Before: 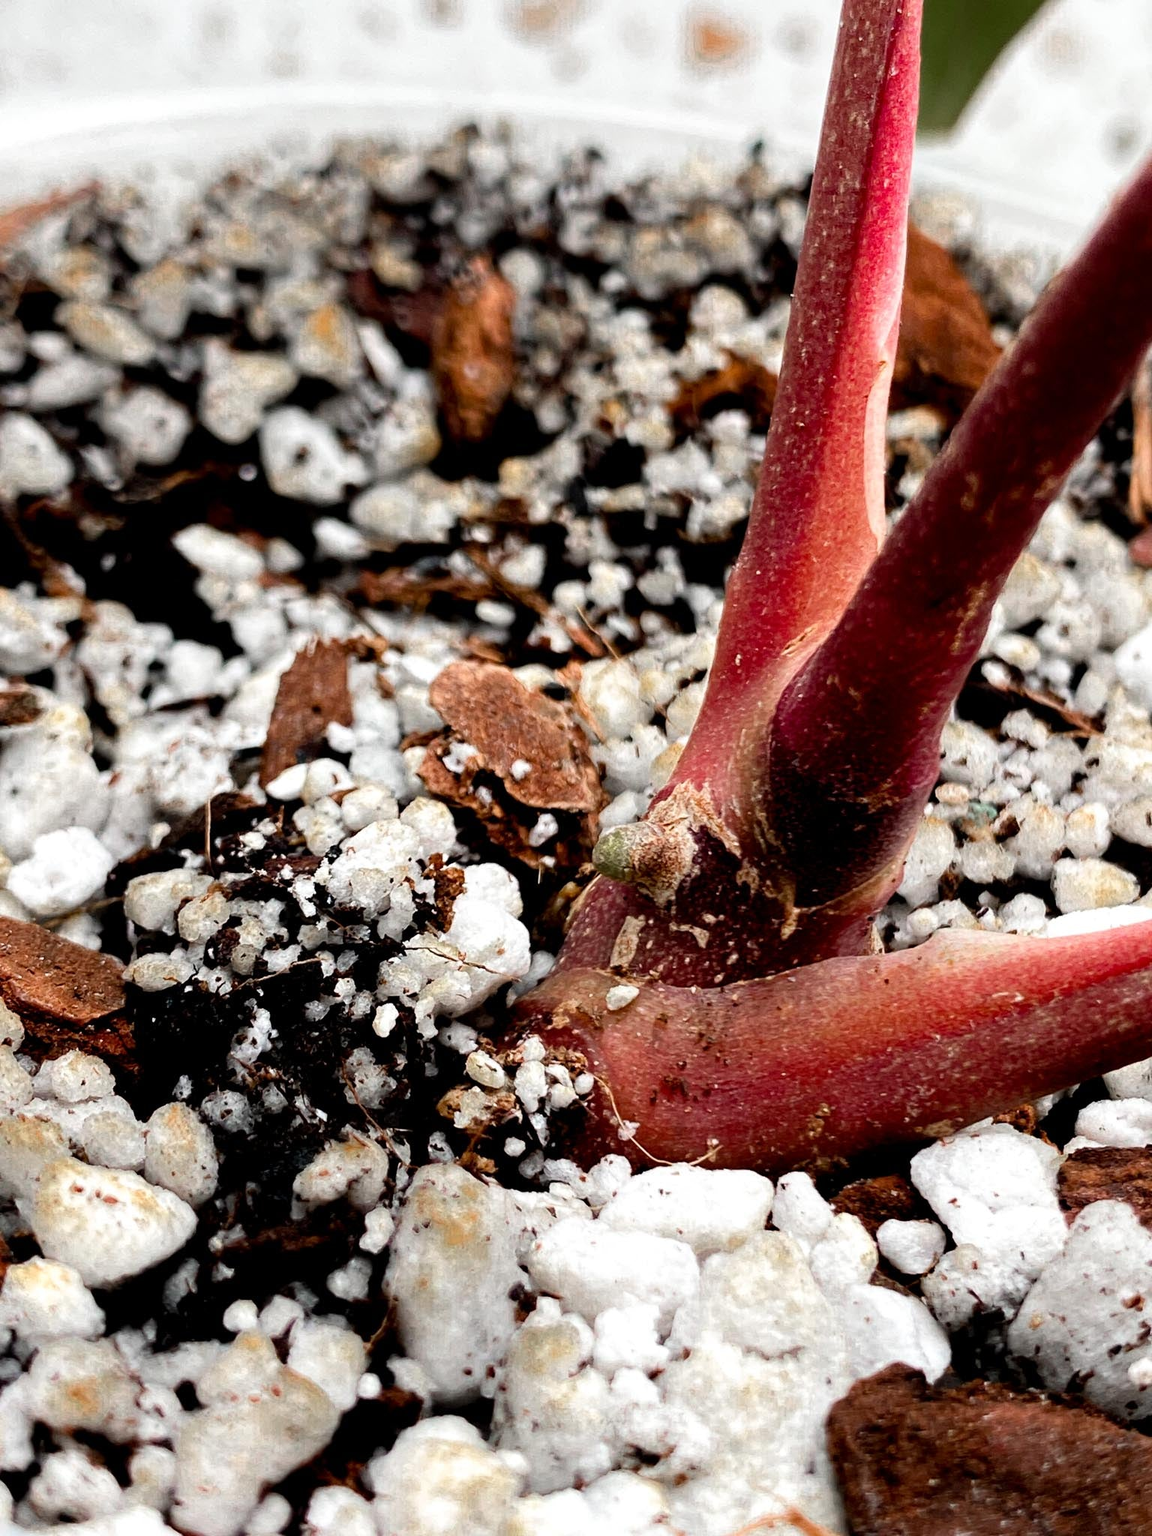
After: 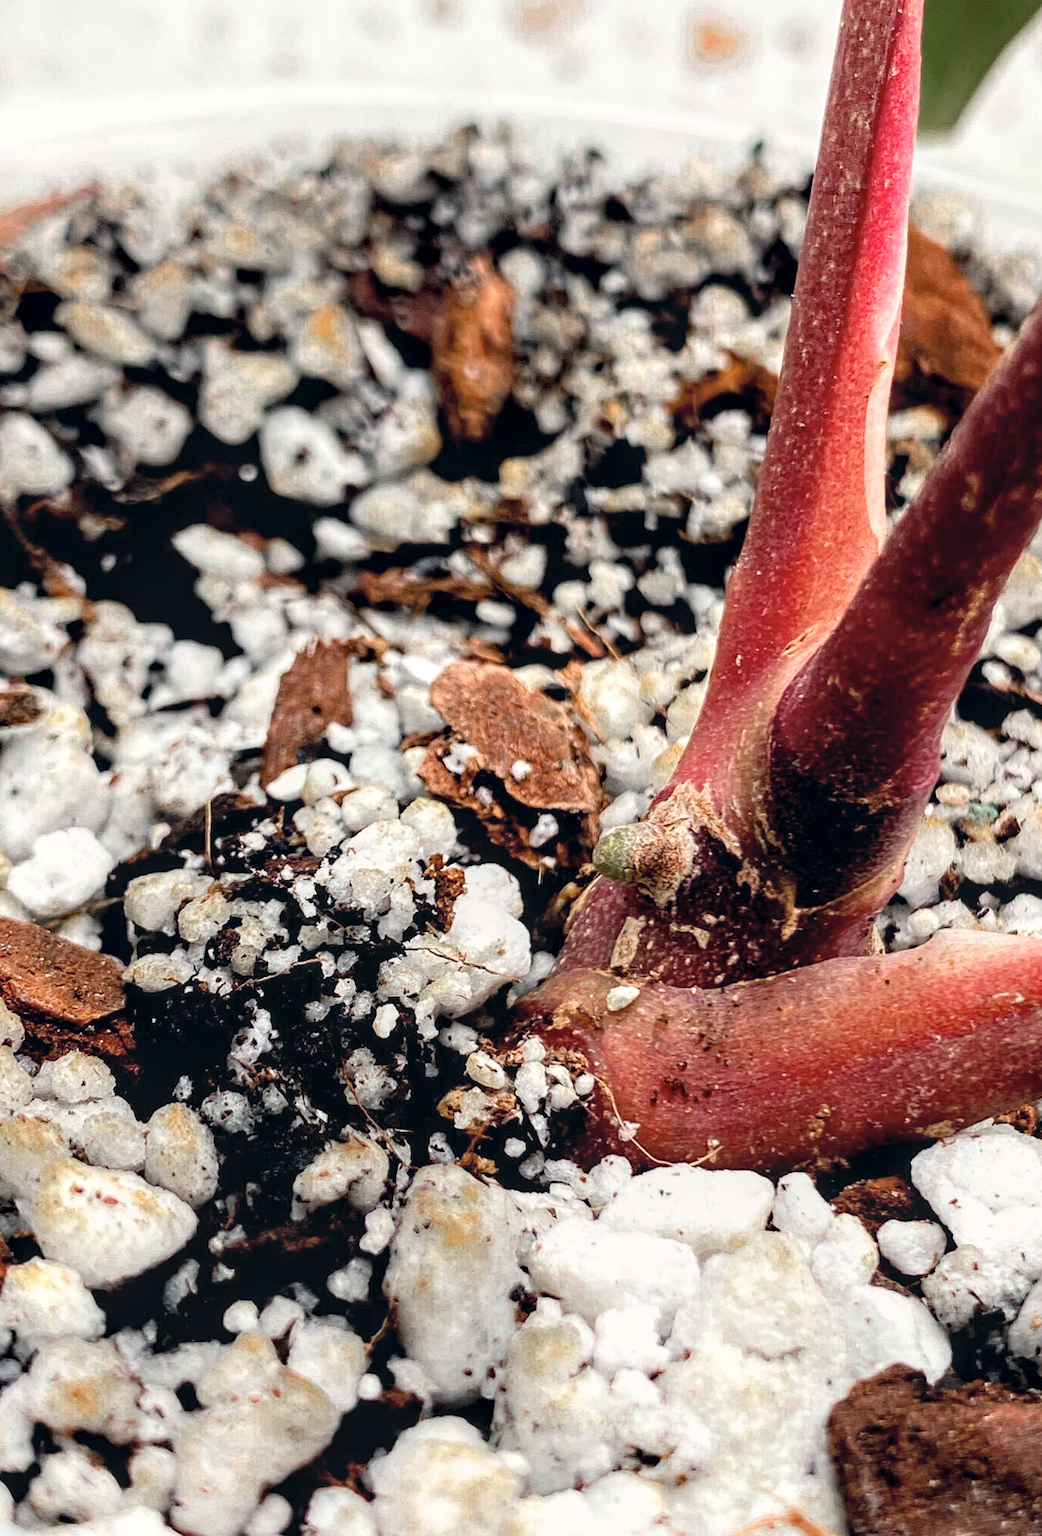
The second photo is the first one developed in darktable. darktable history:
shadows and highlights: radius 92.46, shadows -15.56, white point adjustment 0.205, highlights 33.16, compress 48.59%, soften with gaussian
local contrast: on, module defaults
contrast brightness saturation: brightness 0.121
crop: right 9.505%, bottom 0.031%
color correction: highlights a* 0.361, highlights b* 2.72, shadows a* -1.37, shadows b* -4.61
